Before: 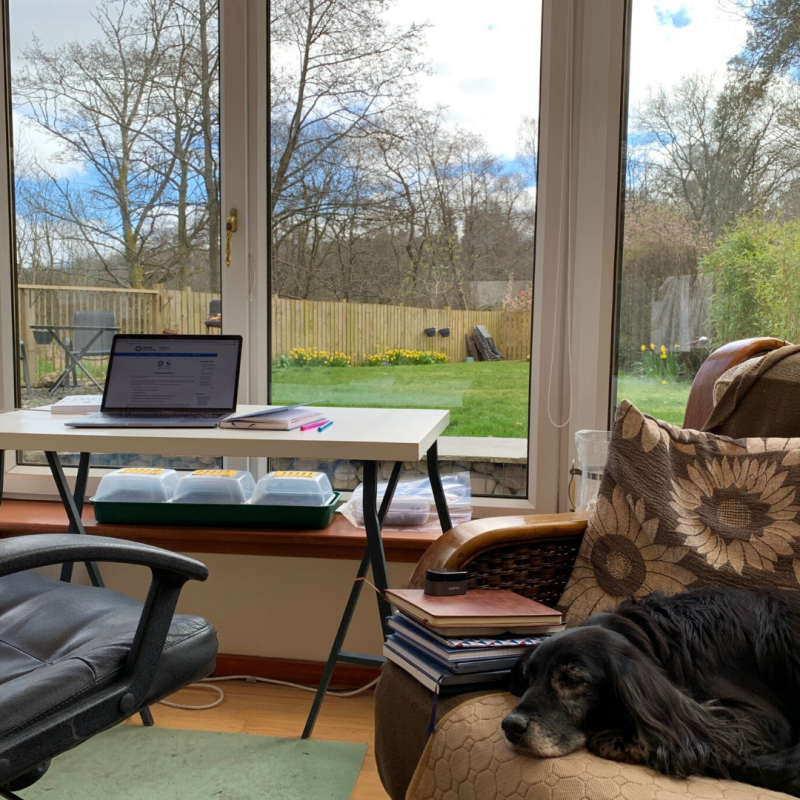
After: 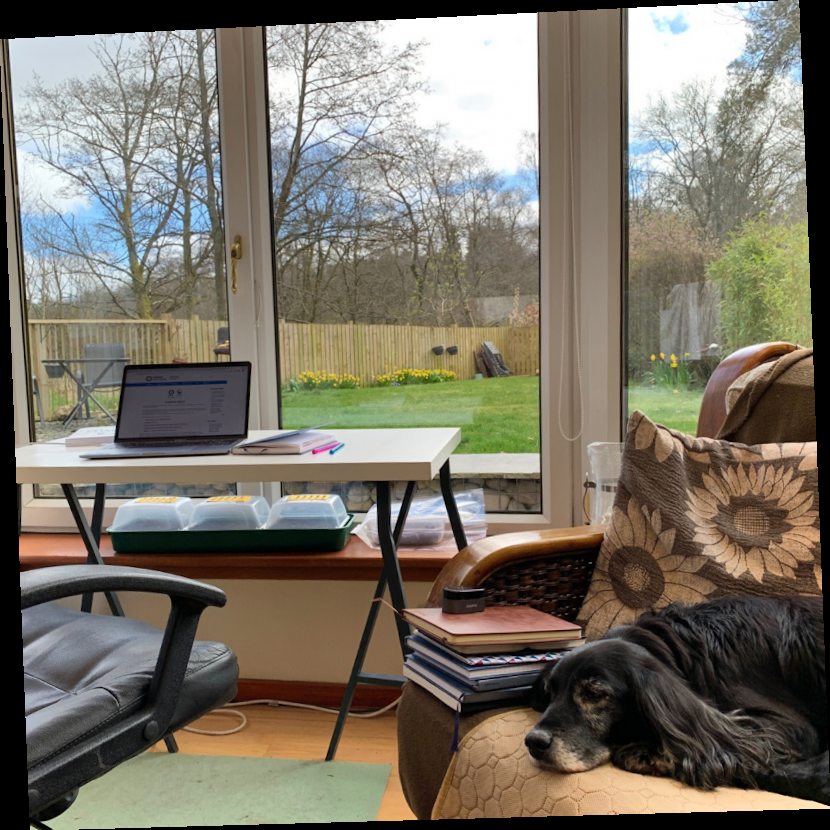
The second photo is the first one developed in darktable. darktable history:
rotate and perspective: rotation -2.22°, lens shift (horizontal) -0.022, automatic cropping off
shadows and highlights: soften with gaussian
